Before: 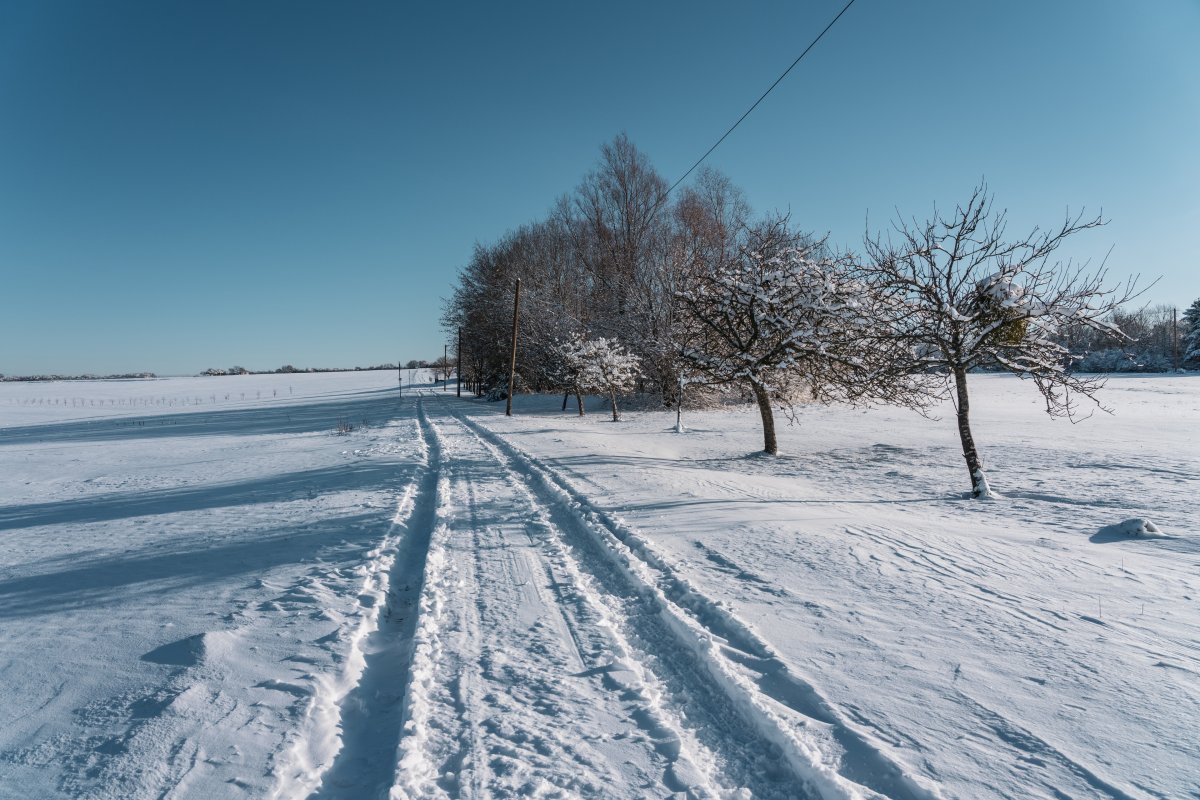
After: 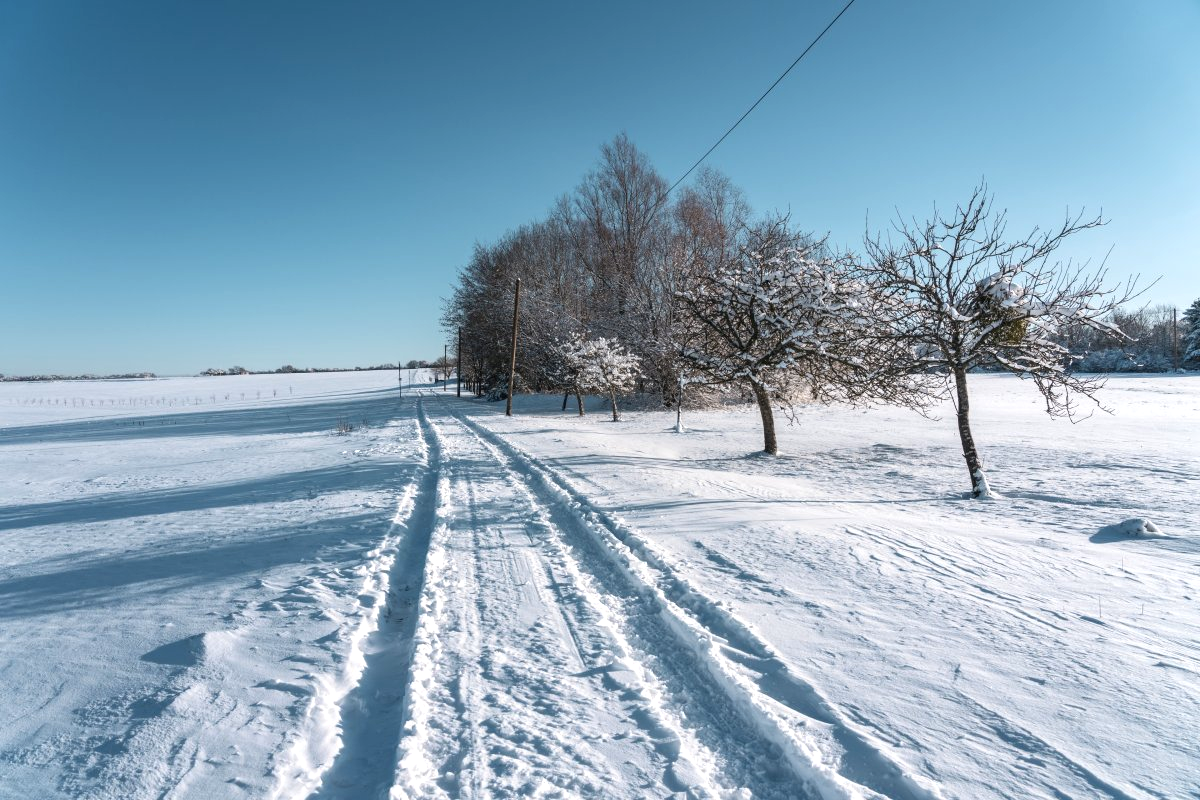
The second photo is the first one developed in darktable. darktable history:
tone equalizer: on, module defaults
color zones: curves: ch1 [(0.113, 0.438) (0.75, 0.5)]; ch2 [(0.12, 0.526) (0.75, 0.5)]
exposure: black level correction 0, exposure 0.499 EV, compensate exposure bias true, compensate highlight preservation false
